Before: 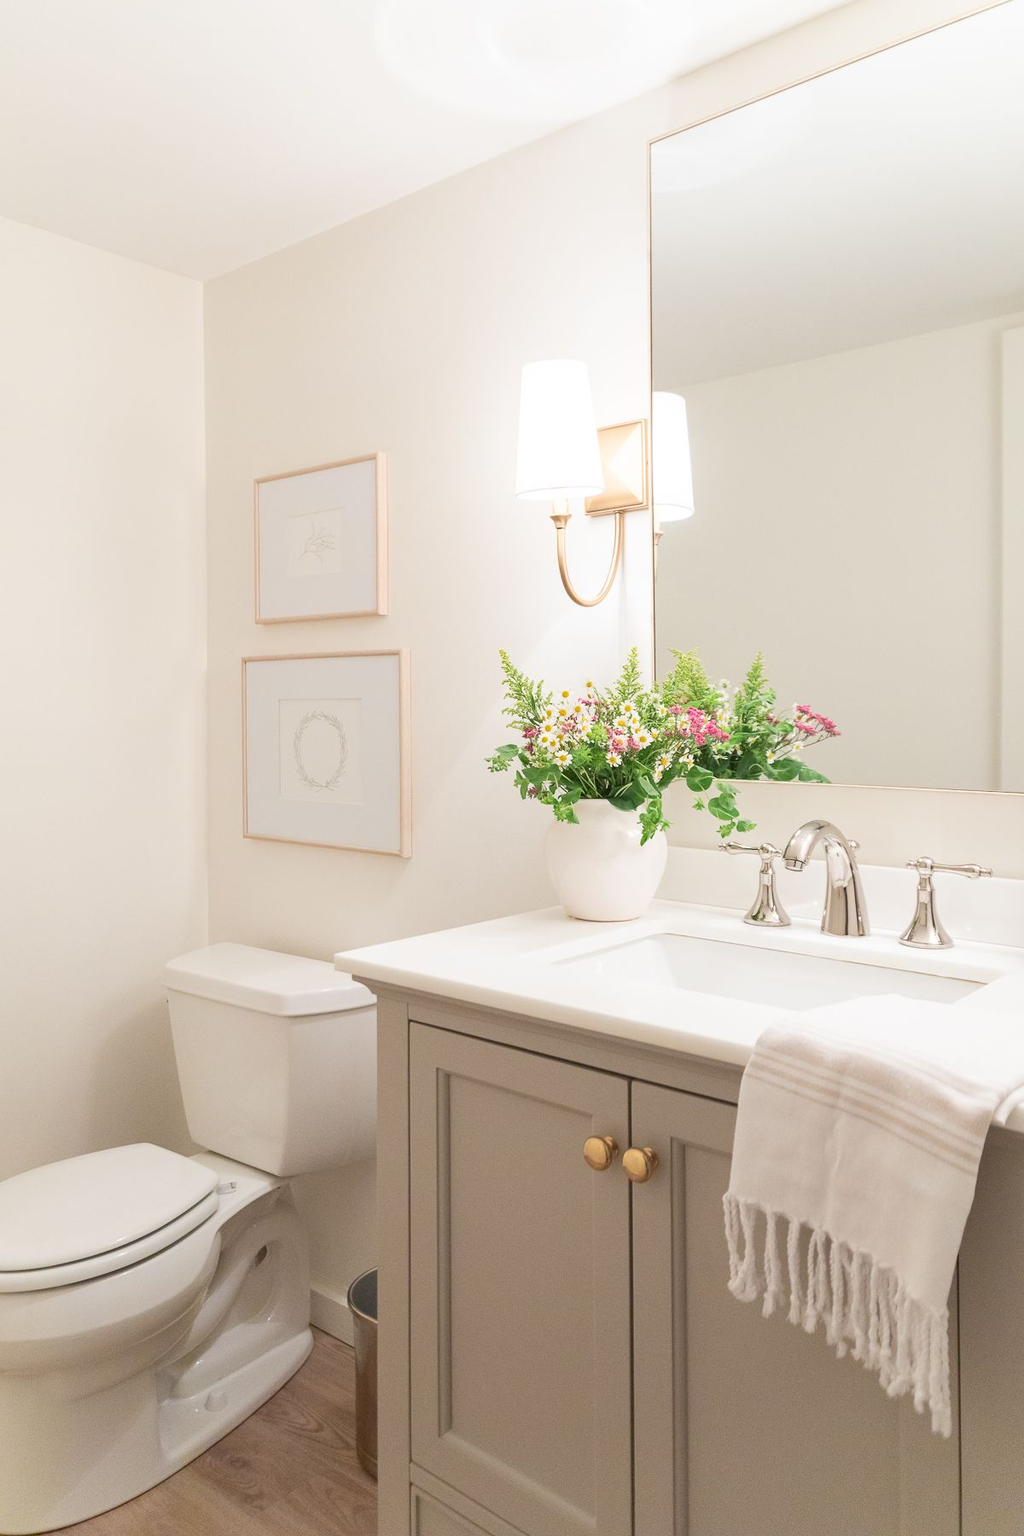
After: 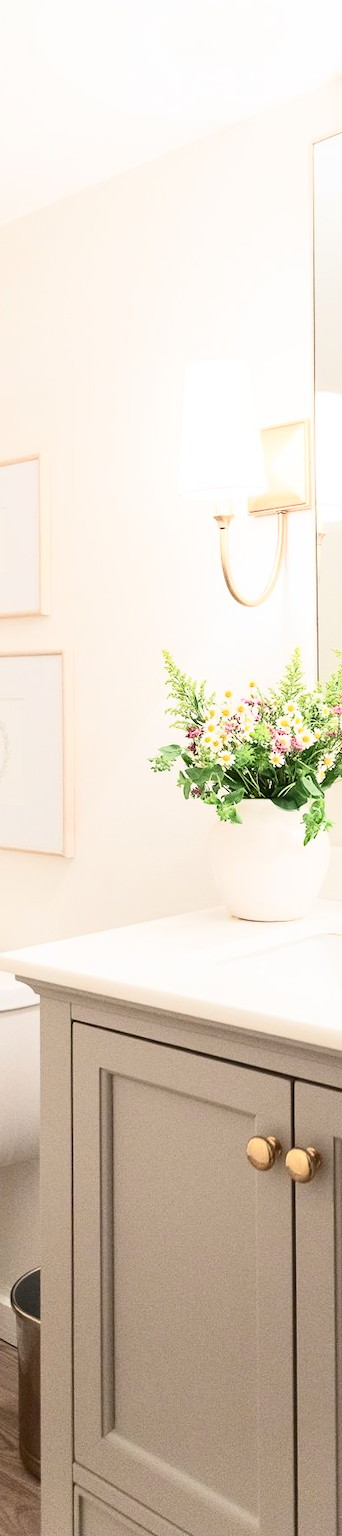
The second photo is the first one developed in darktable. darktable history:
contrast brightness saturation: contrast 0.376, brightness 0.1
crop: left 32.993%, right 33.575%
